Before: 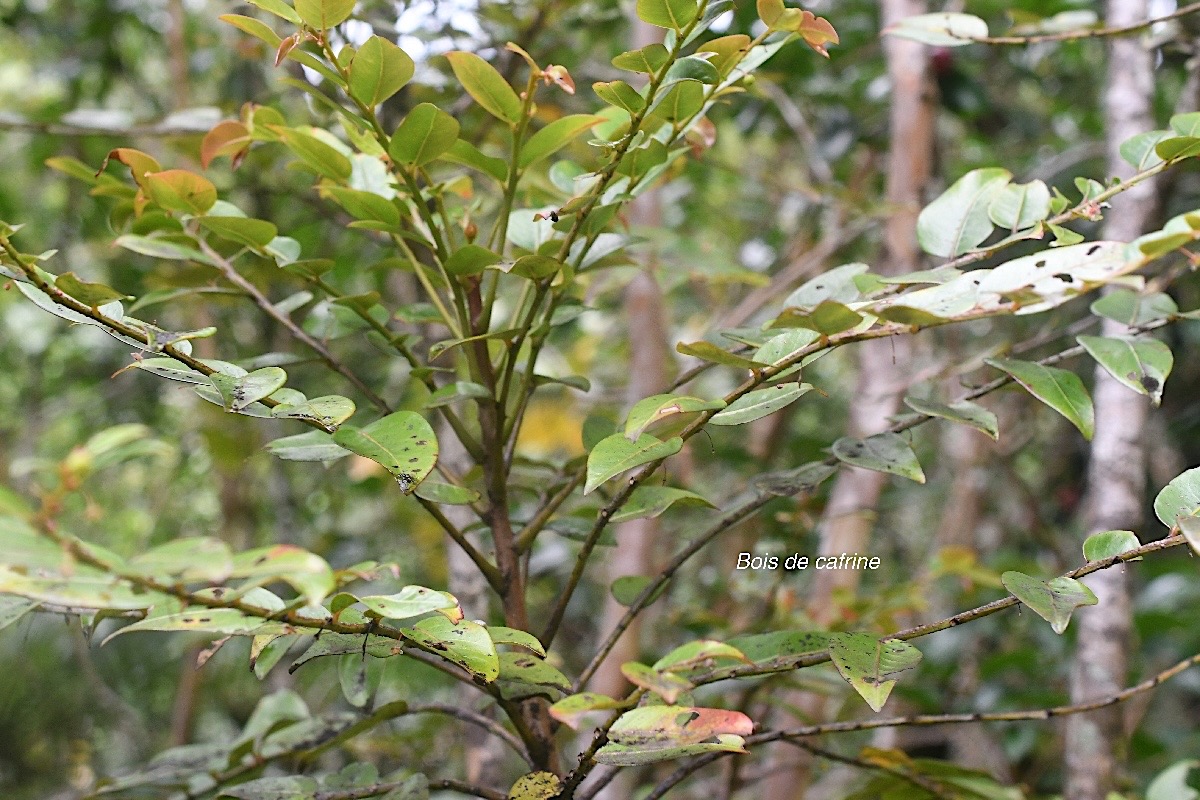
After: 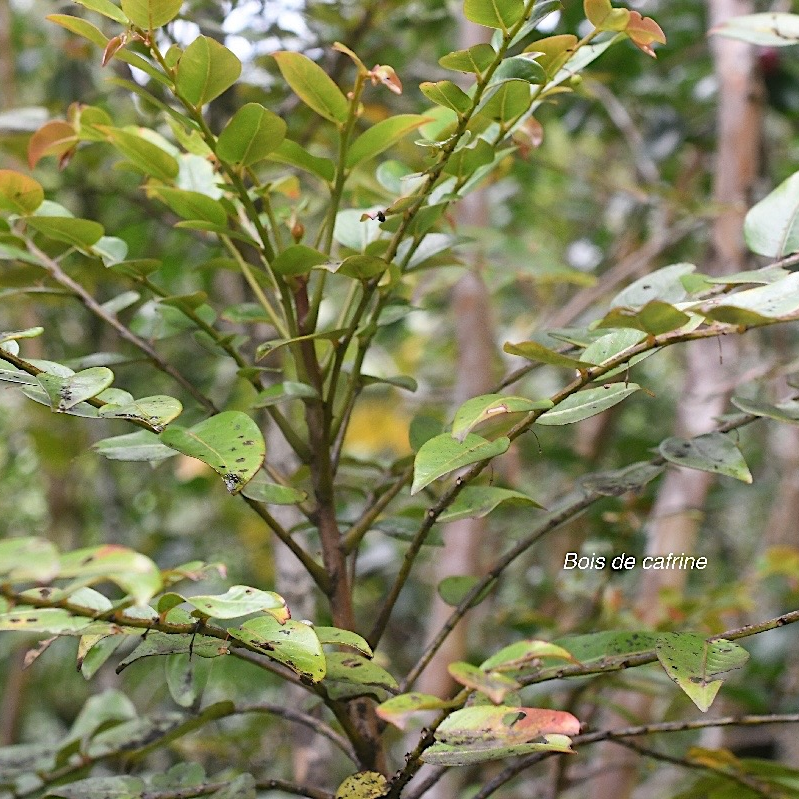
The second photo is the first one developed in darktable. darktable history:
crop and rotate: left 14.478%, right 18.885%
shadows and highlights: soften with gaussian
